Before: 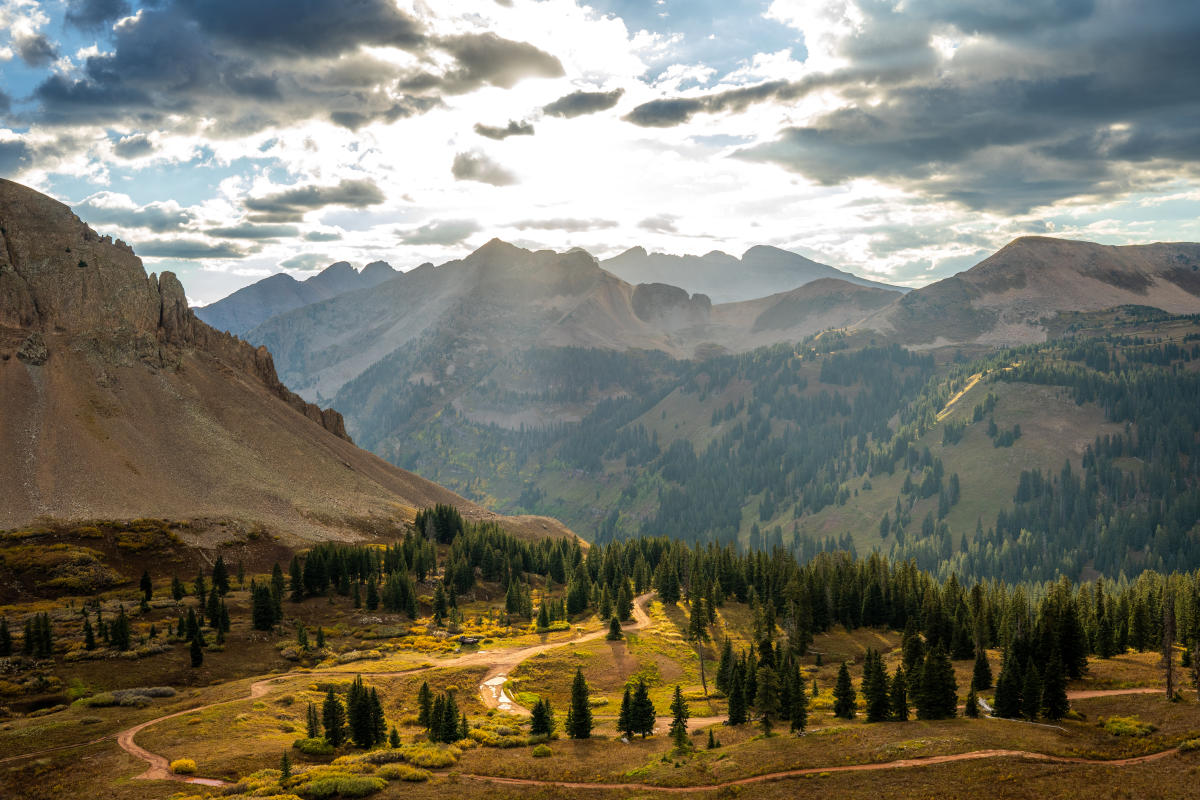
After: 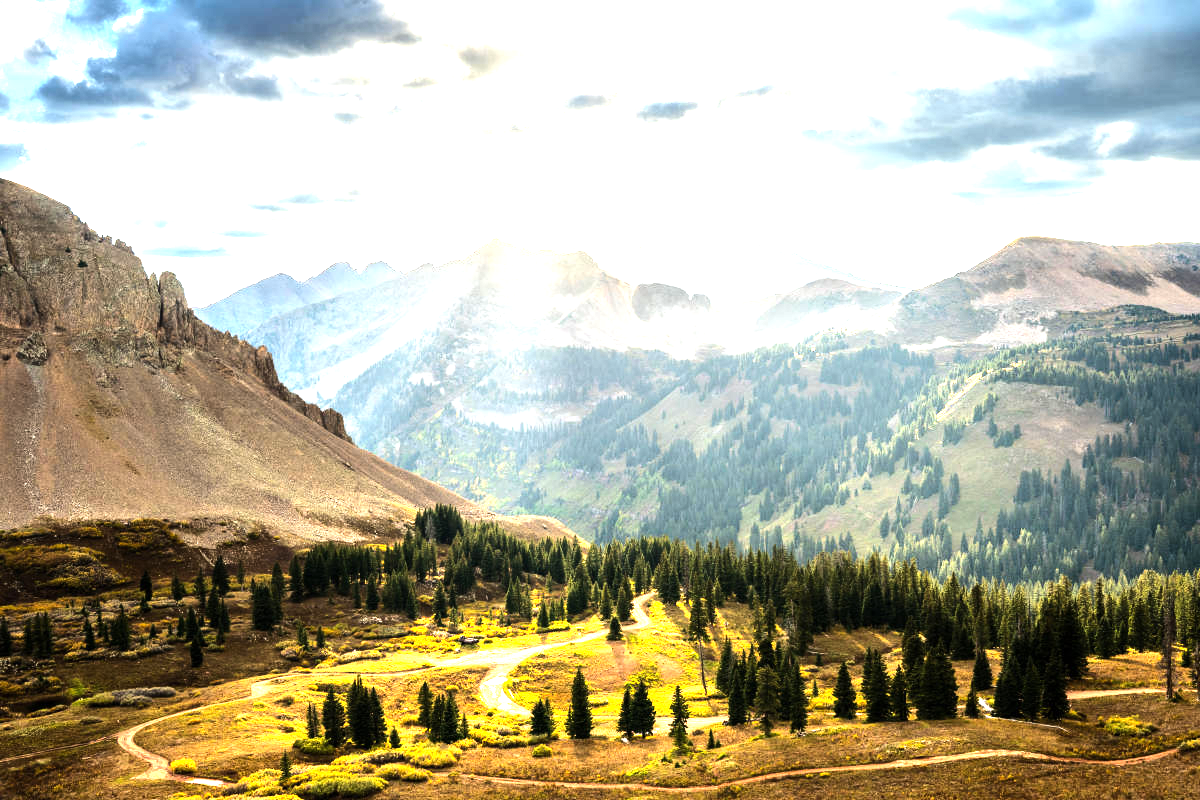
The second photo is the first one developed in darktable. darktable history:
exposure: exposure 1.2 EV, compensate highlight preservation false
tone equalizer: -8 EV -1.08 EV, -7 EV -1.01 EV, -6 EV -0.867 EV, -5 EV -0.578 EV, -3 EV 0.578 EV, -2 EV 0.867 EV, -1 EV 1.01 EV, +0 EV 1.08 EV, edges refinement/feathering 500, mask exposure compensation -1.57 EV, preserve details no
